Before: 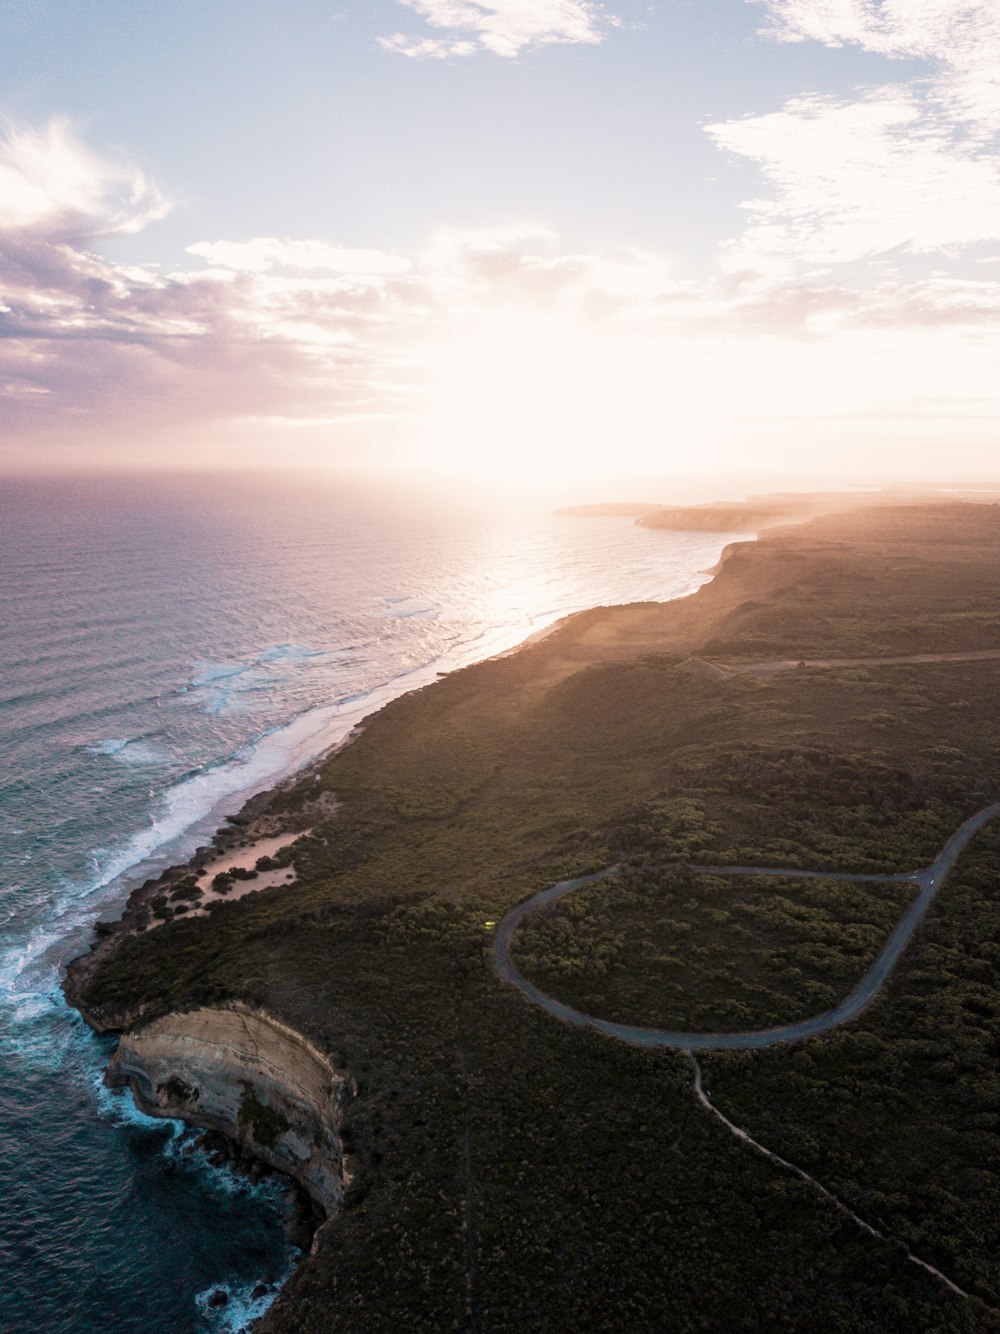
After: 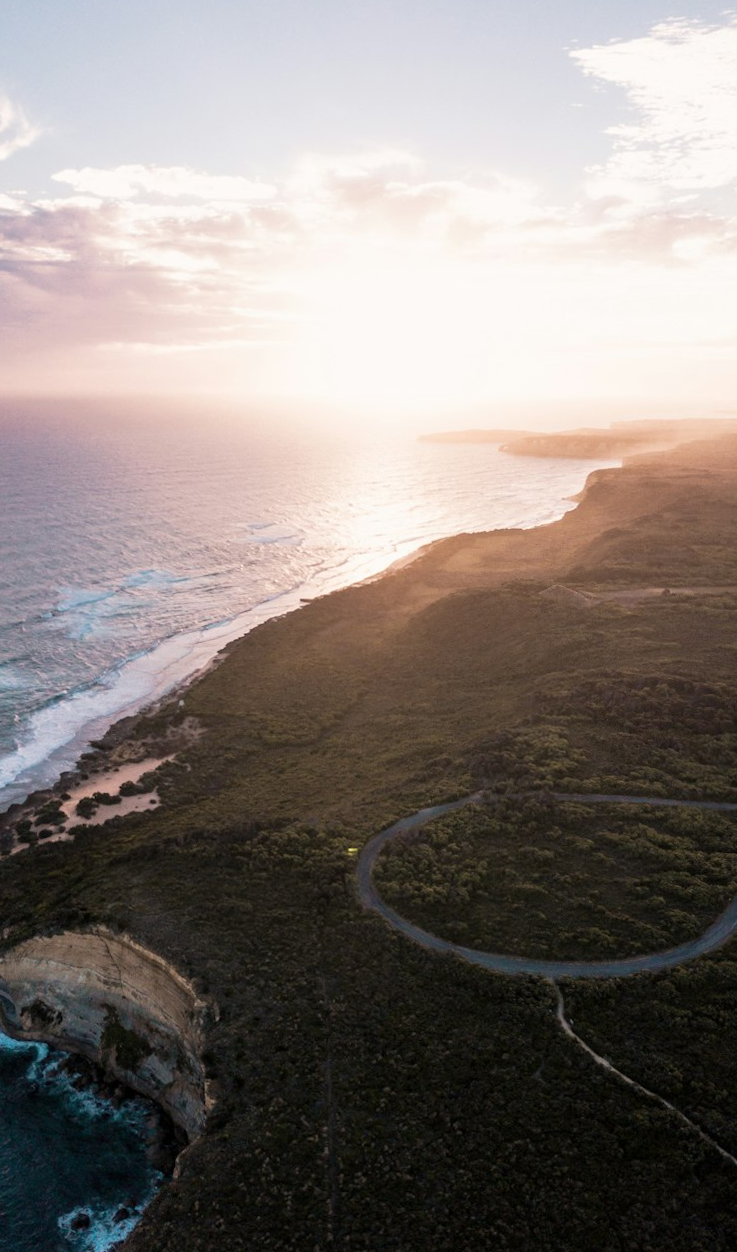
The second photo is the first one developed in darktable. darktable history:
rotate and perspective: rotation 0.192°, lens shift (horizontal) -0.015, crop left 0.005, crop right 0.996, crop top 0.006, crop bottom 0.99
white balance: emerald 1
color balance: contrast fulcrum 17.78%
crop and rotate: left 13.15%, top 5.251%, right 12.609%
